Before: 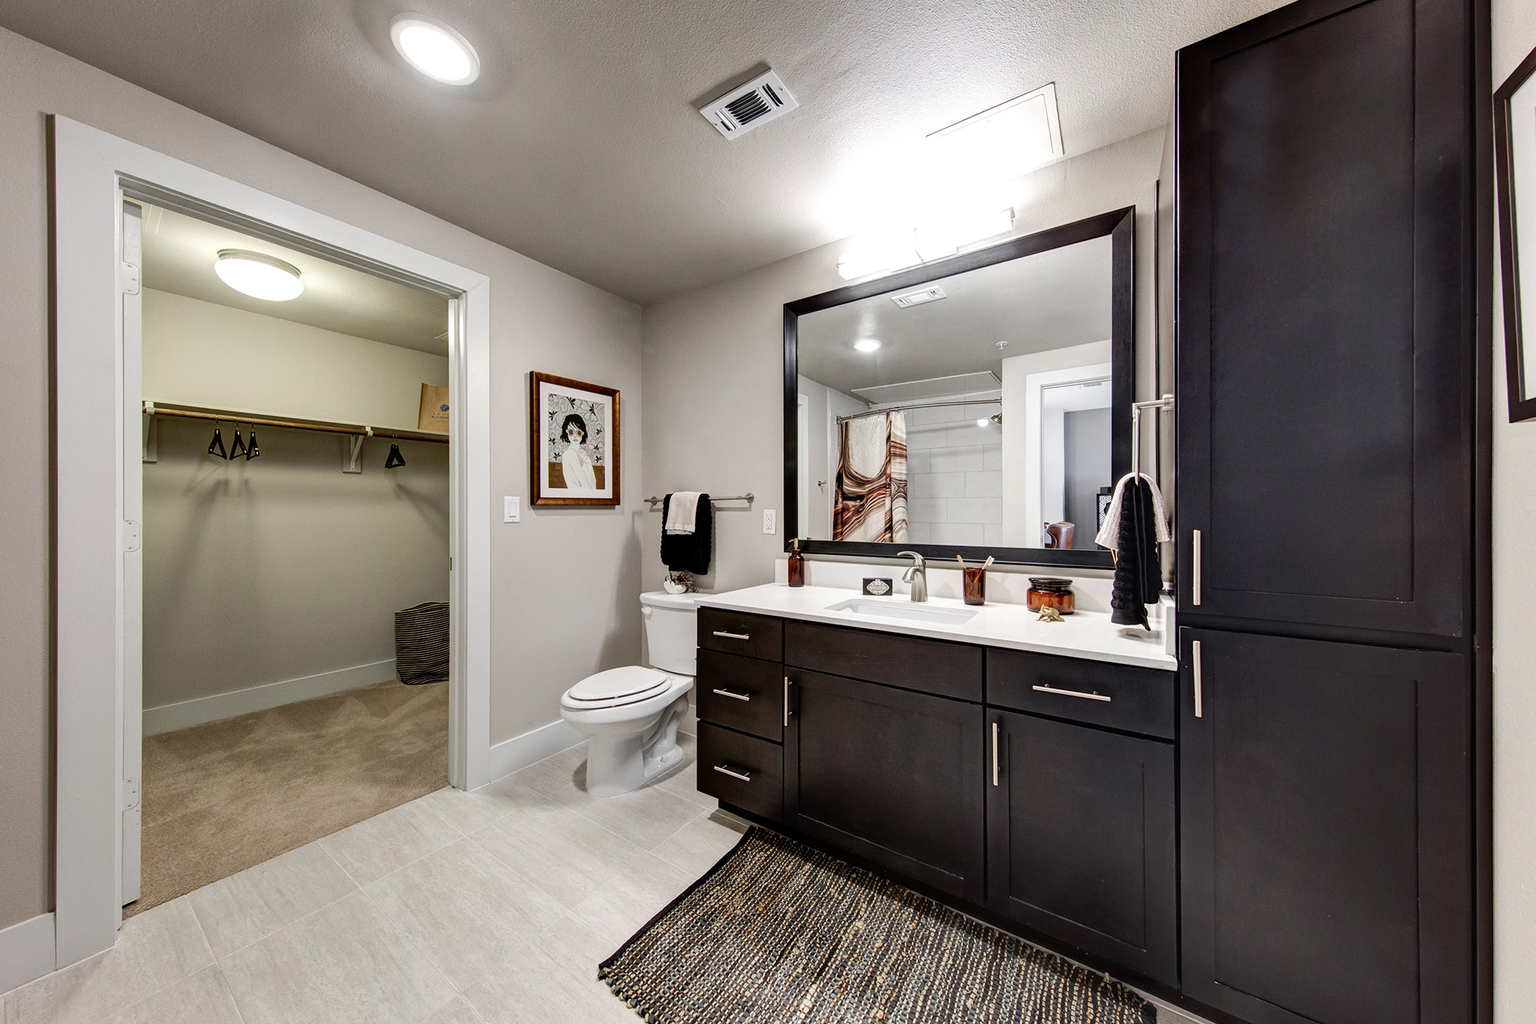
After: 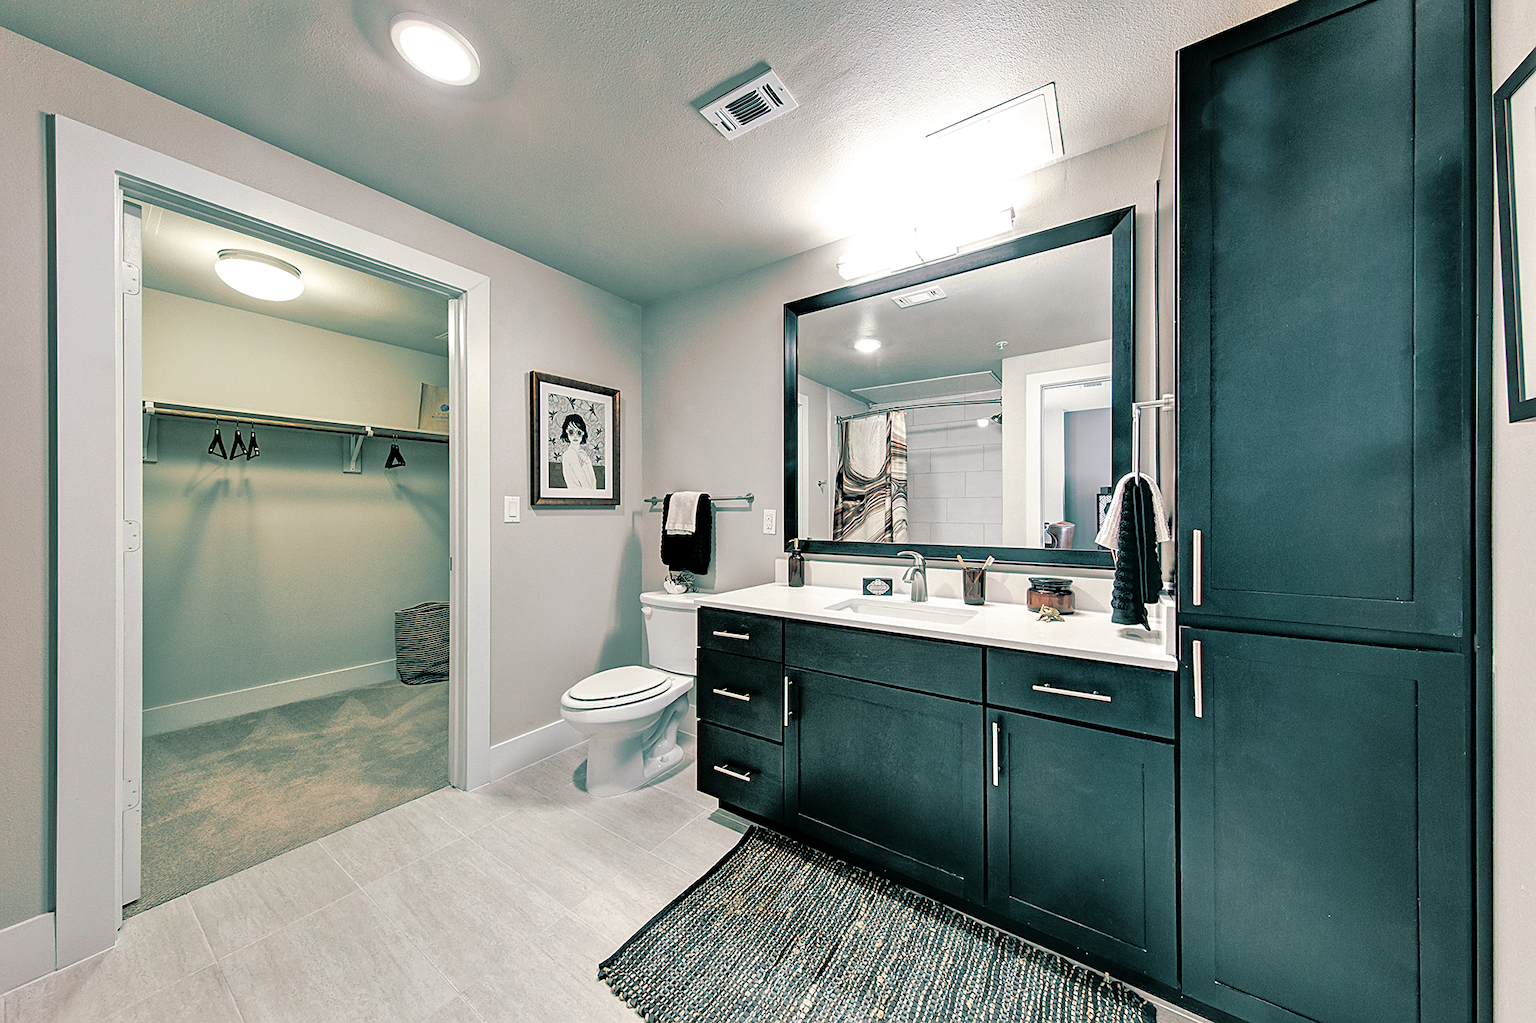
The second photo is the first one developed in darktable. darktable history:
split-toning: shadows › hue 186.43°, highlights › hue 49.29°, compress 30.29%
sharpen: on, module defaults
tone equalizer: -7 EV 0.15 EV, -6 EV 0.6 EV, -5 EV 1.15 EV, -4 EV 1.33 EV, -3 EV 1.15 EV, -2 EV 0.6 EV, -1 EV 0.15 EV, mask exposure compensation -0.5 EV
